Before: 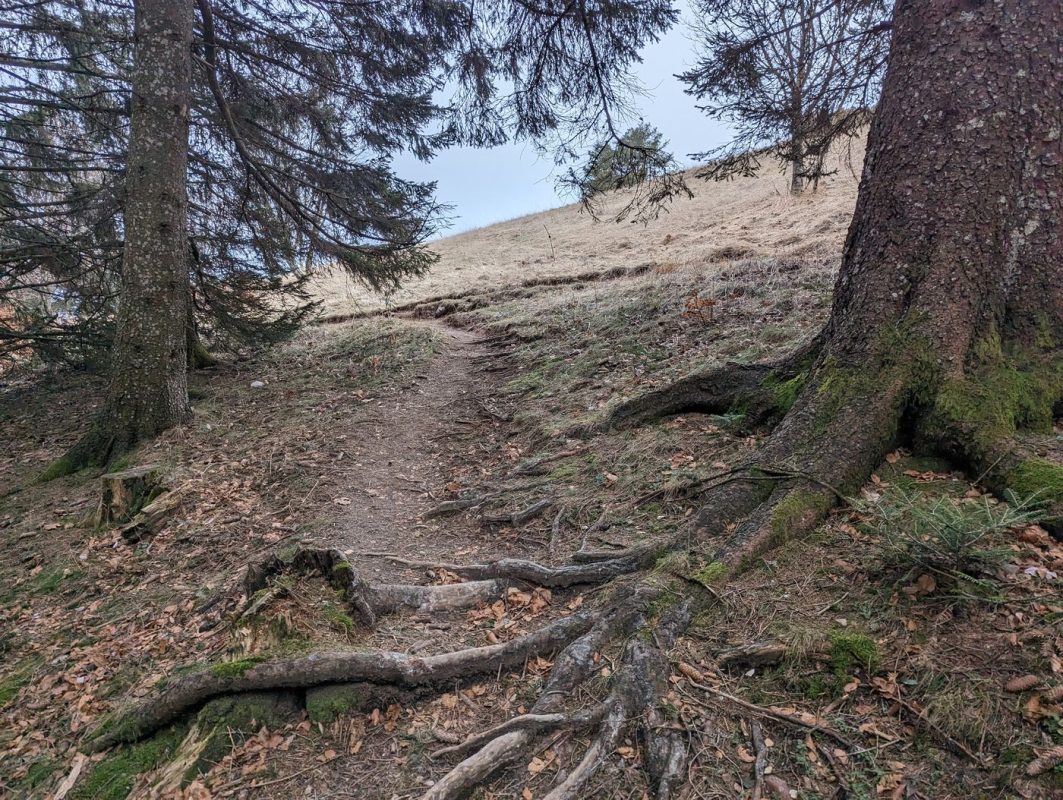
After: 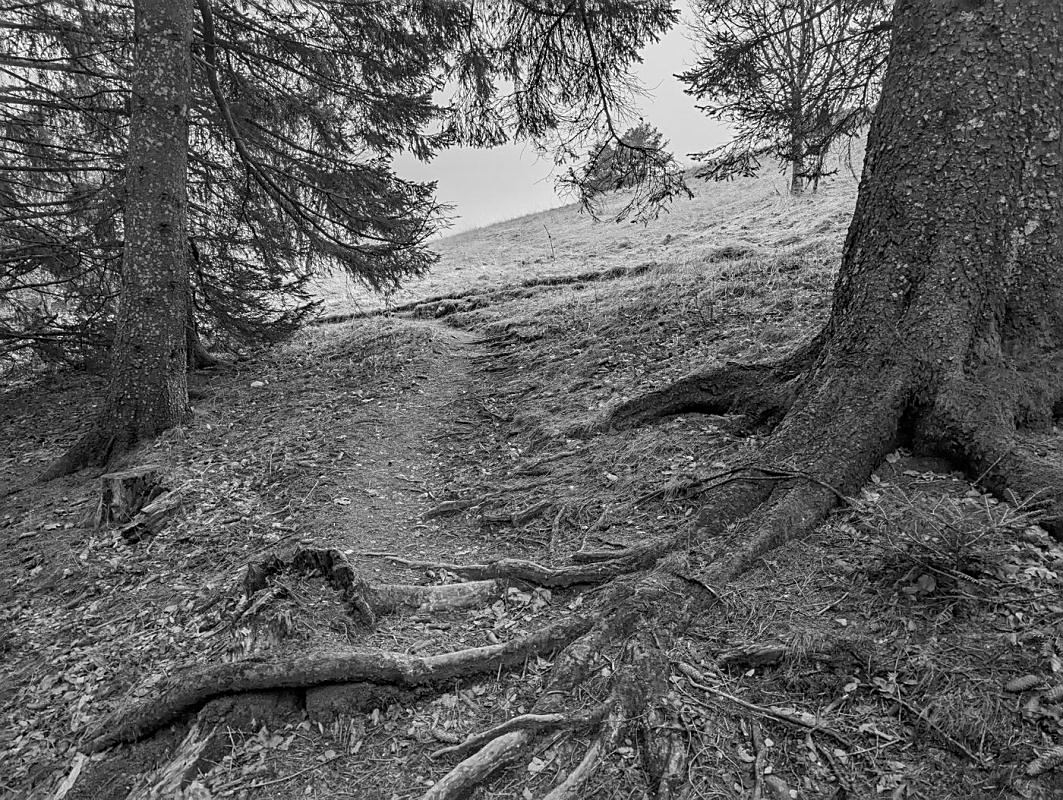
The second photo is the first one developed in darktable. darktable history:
color calibration: output gray [0.714, 0.278, 0, 0], illuminant same as pipeline (D50), adaptation none (bypass)
sharpen: on, module defaults
